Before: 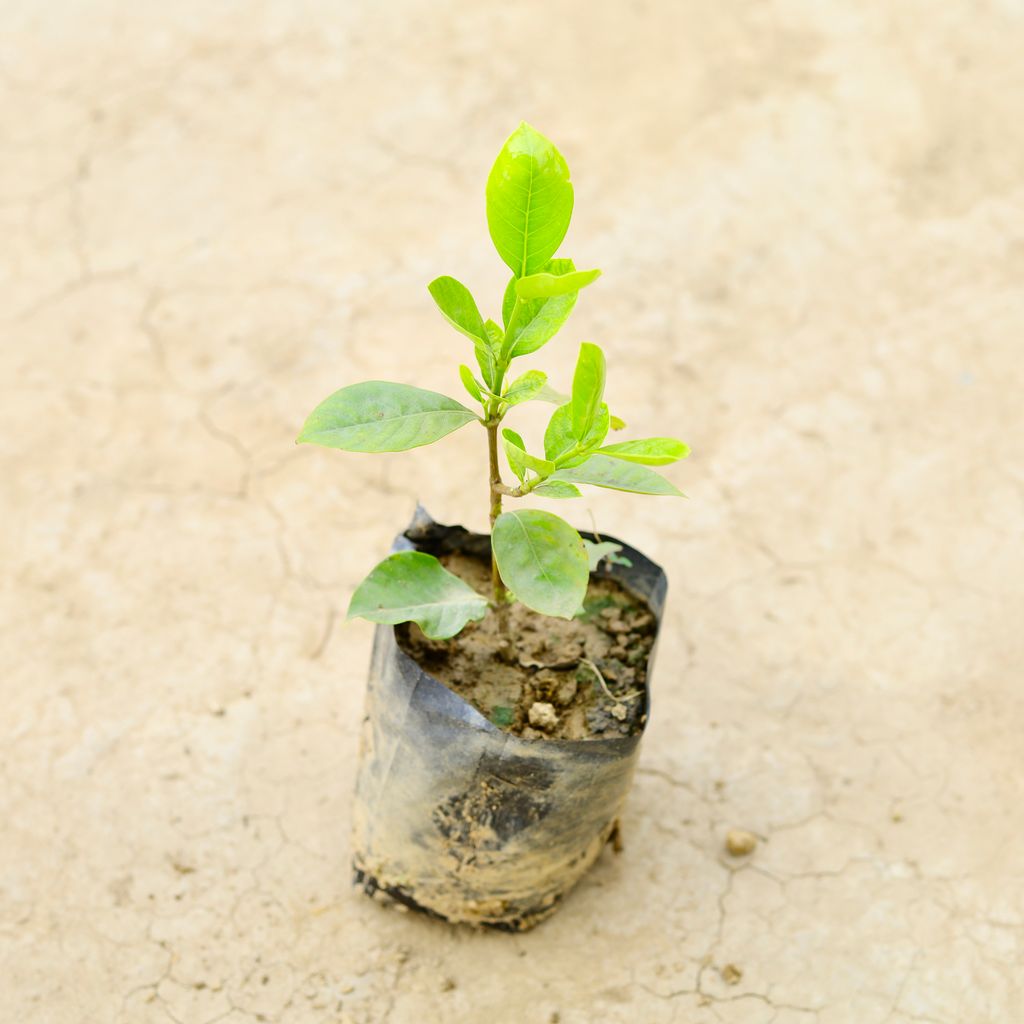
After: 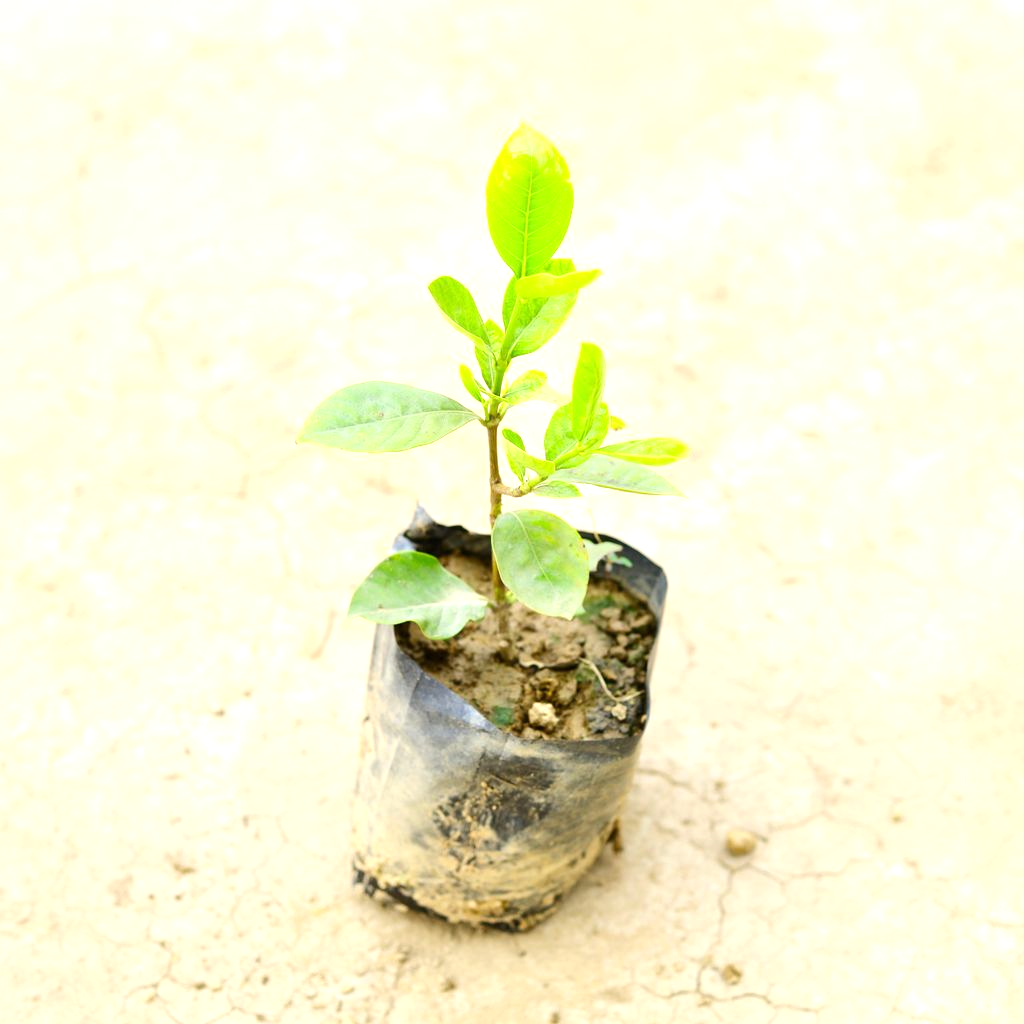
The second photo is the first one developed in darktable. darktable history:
exposure: exposure 0.564 EV, compensate highlight preservation false
